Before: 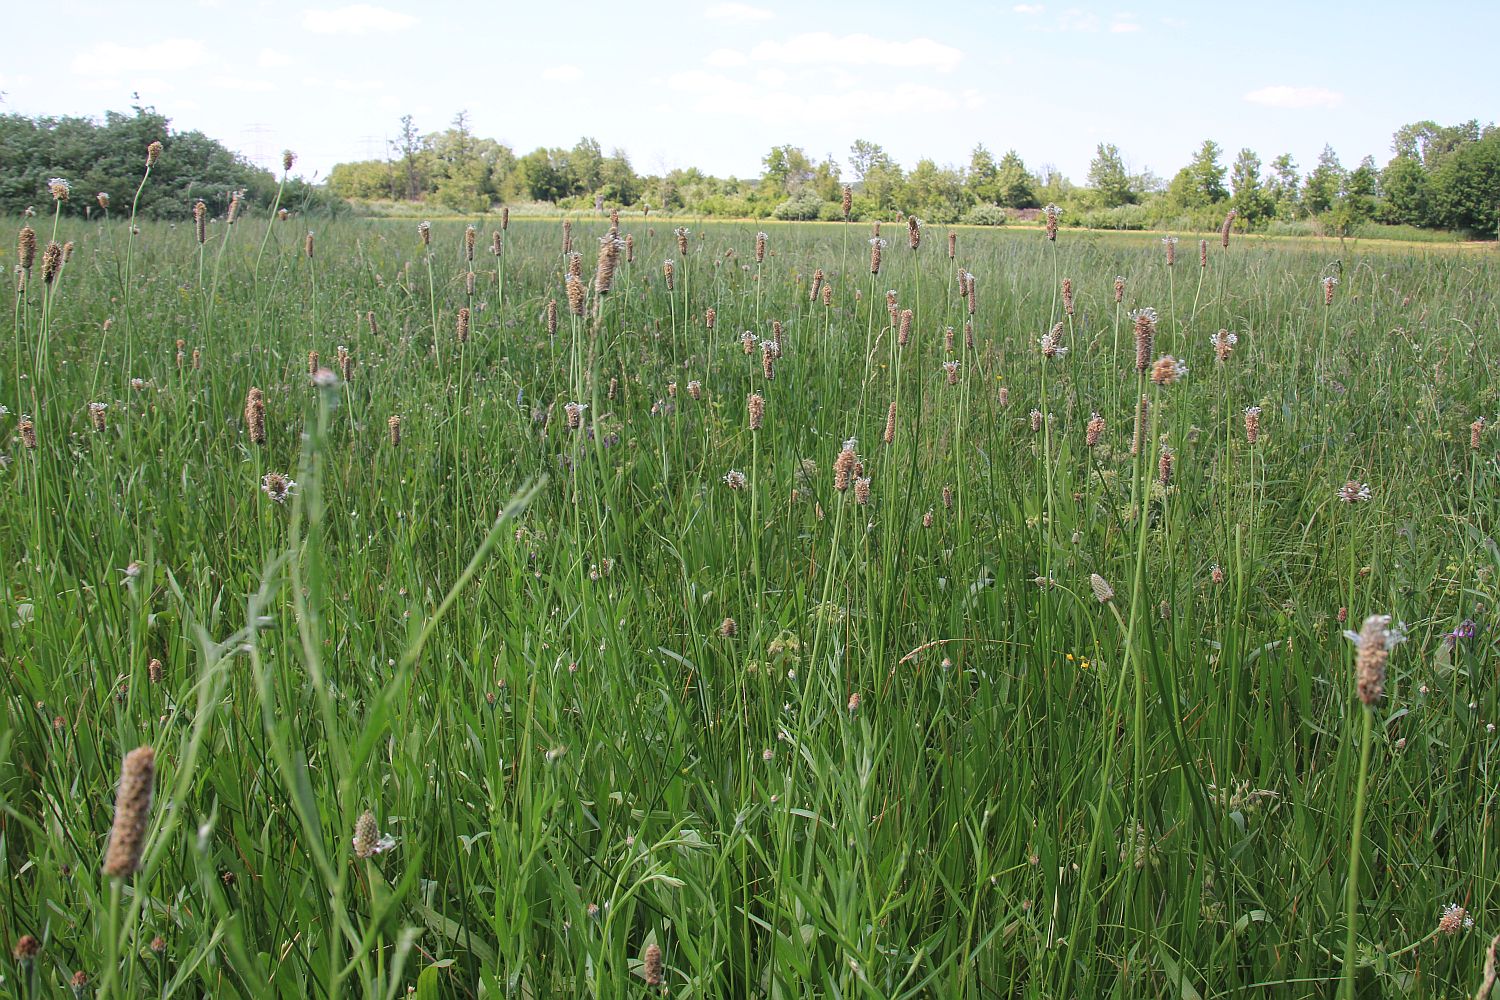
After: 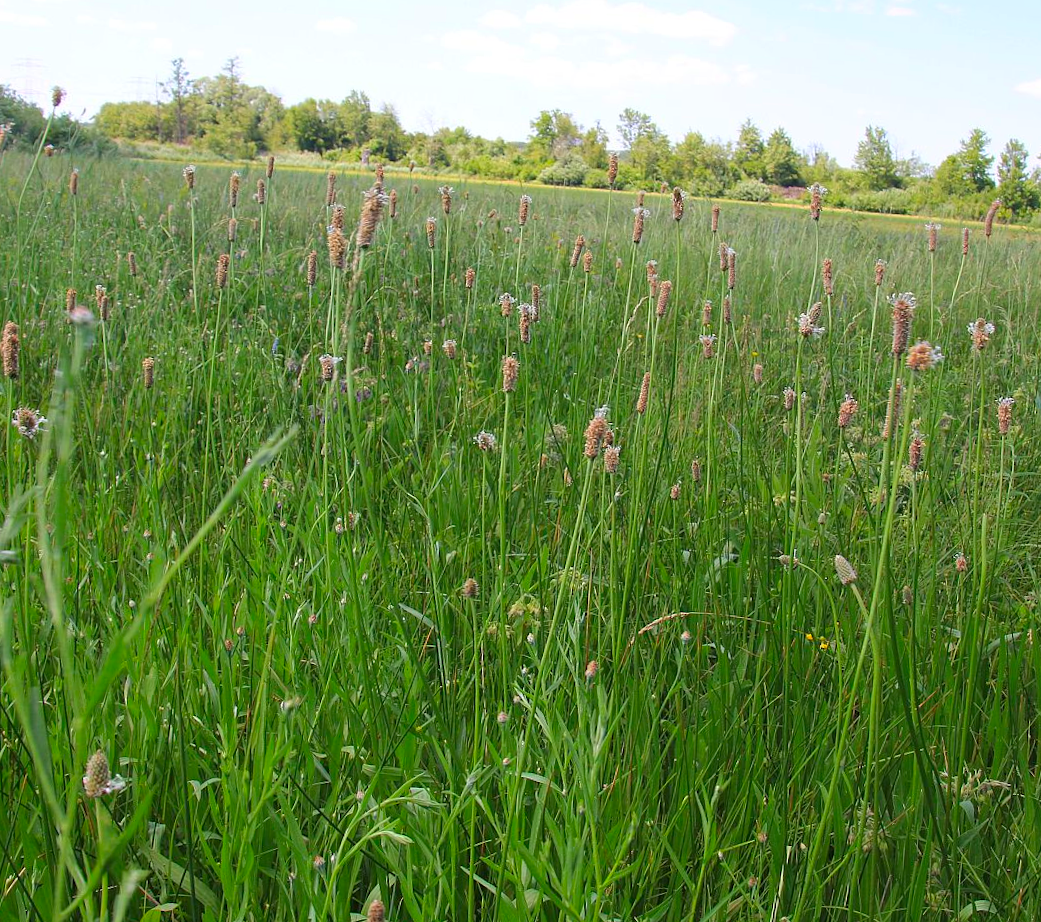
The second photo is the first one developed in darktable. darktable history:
crop and rotate: angle -3.25°, left 13.999%, top 0.02%, right 10.755%, bottom 0.067%
color correction: highlights b* -0.055, saturation 1.36
